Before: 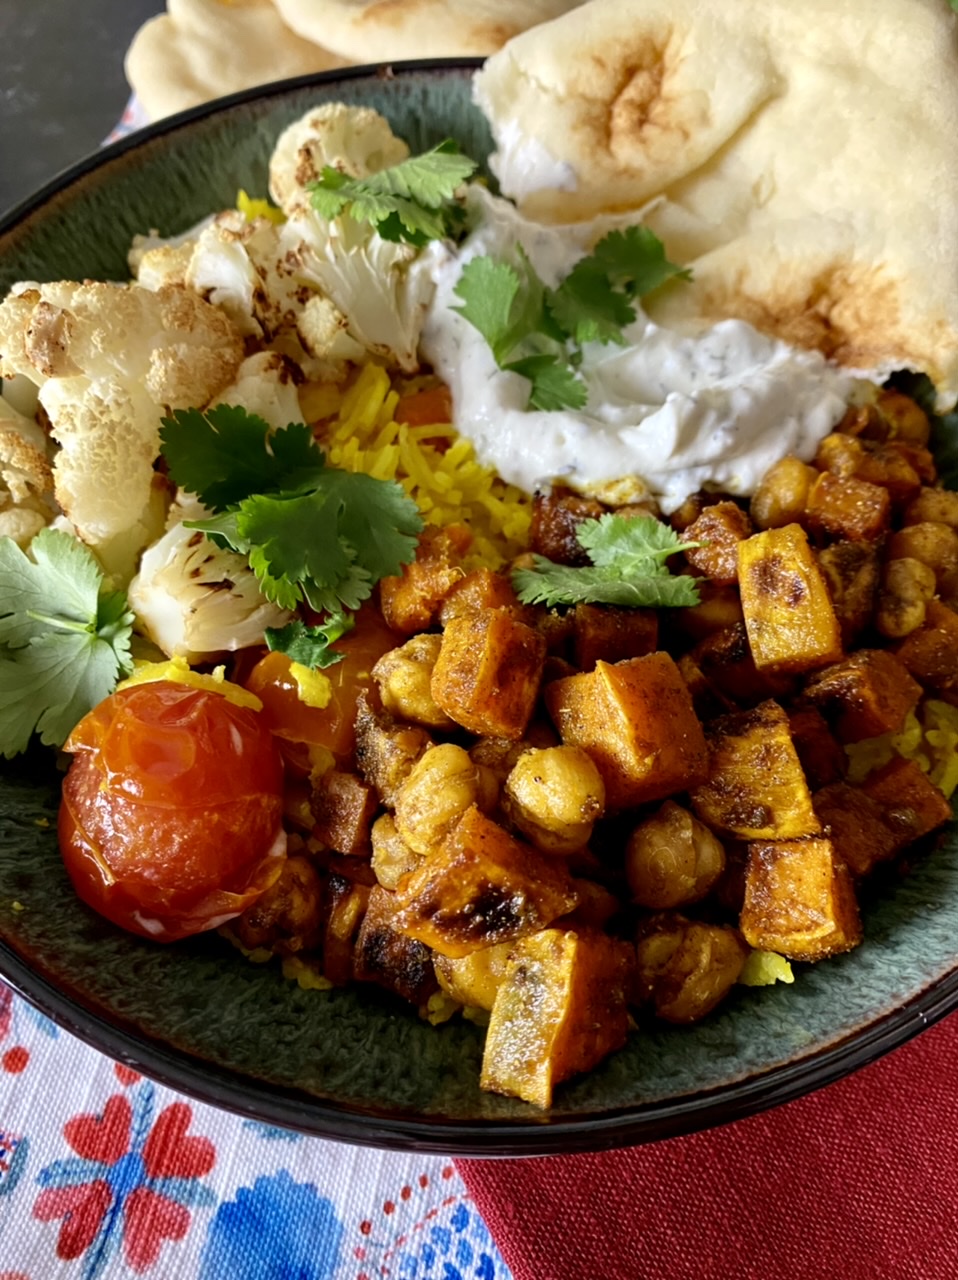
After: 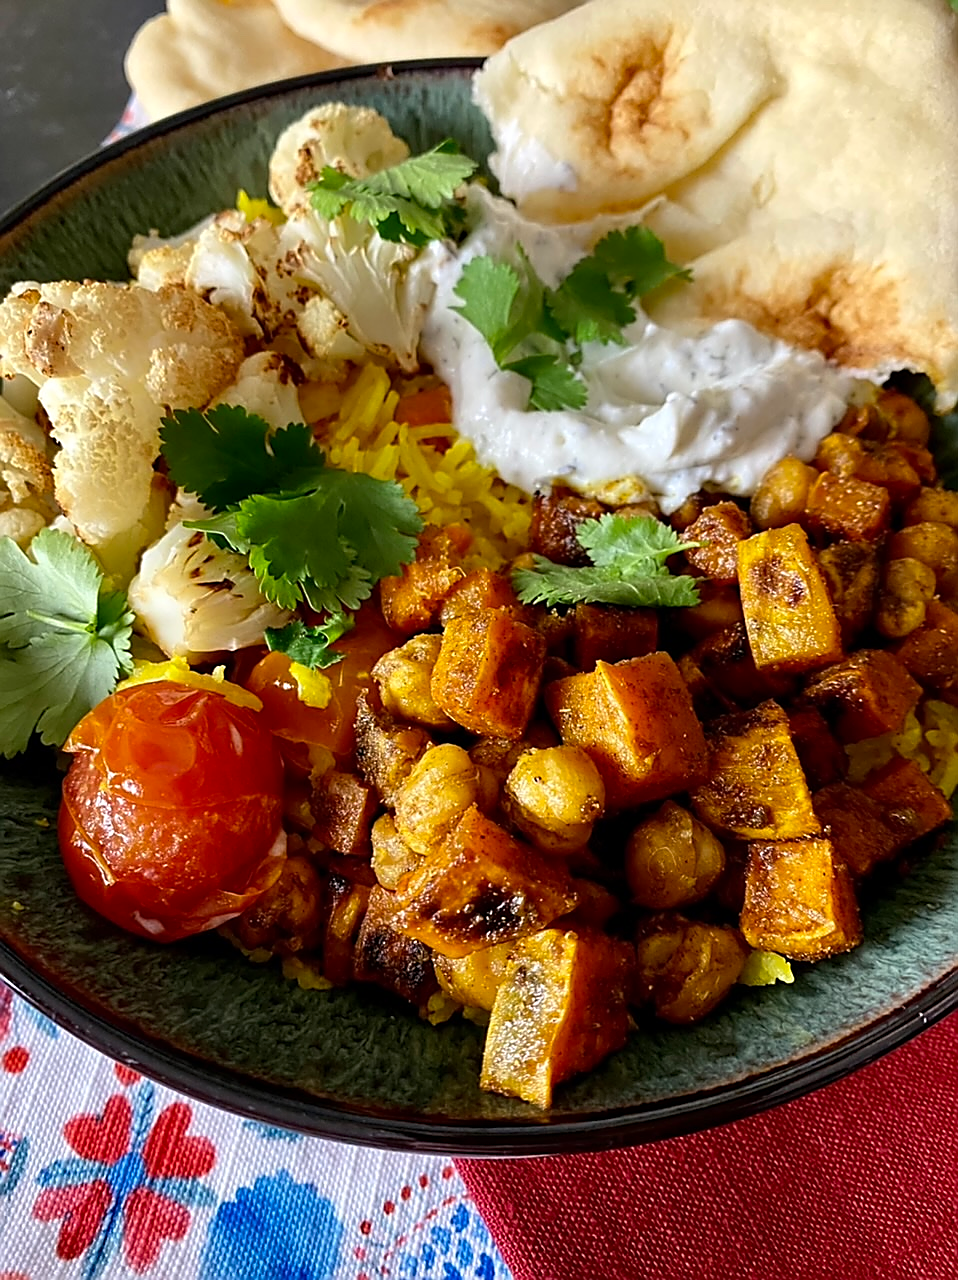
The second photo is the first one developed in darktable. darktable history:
sharpen: radius 1.395, amount 1.266, threshold 0.636
